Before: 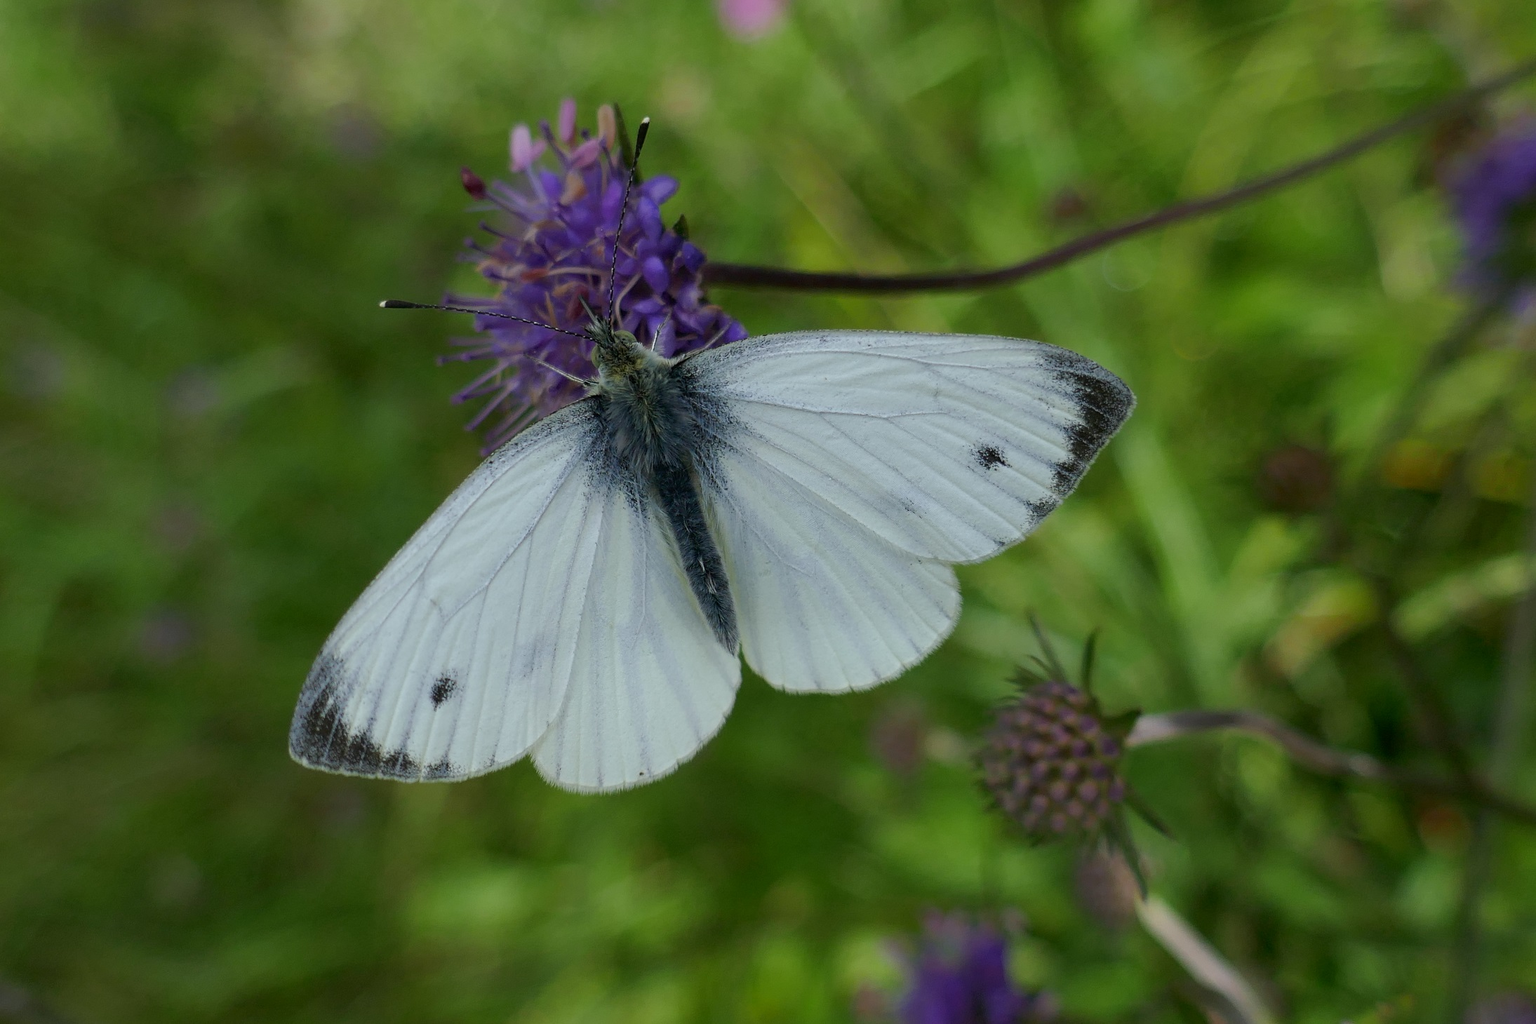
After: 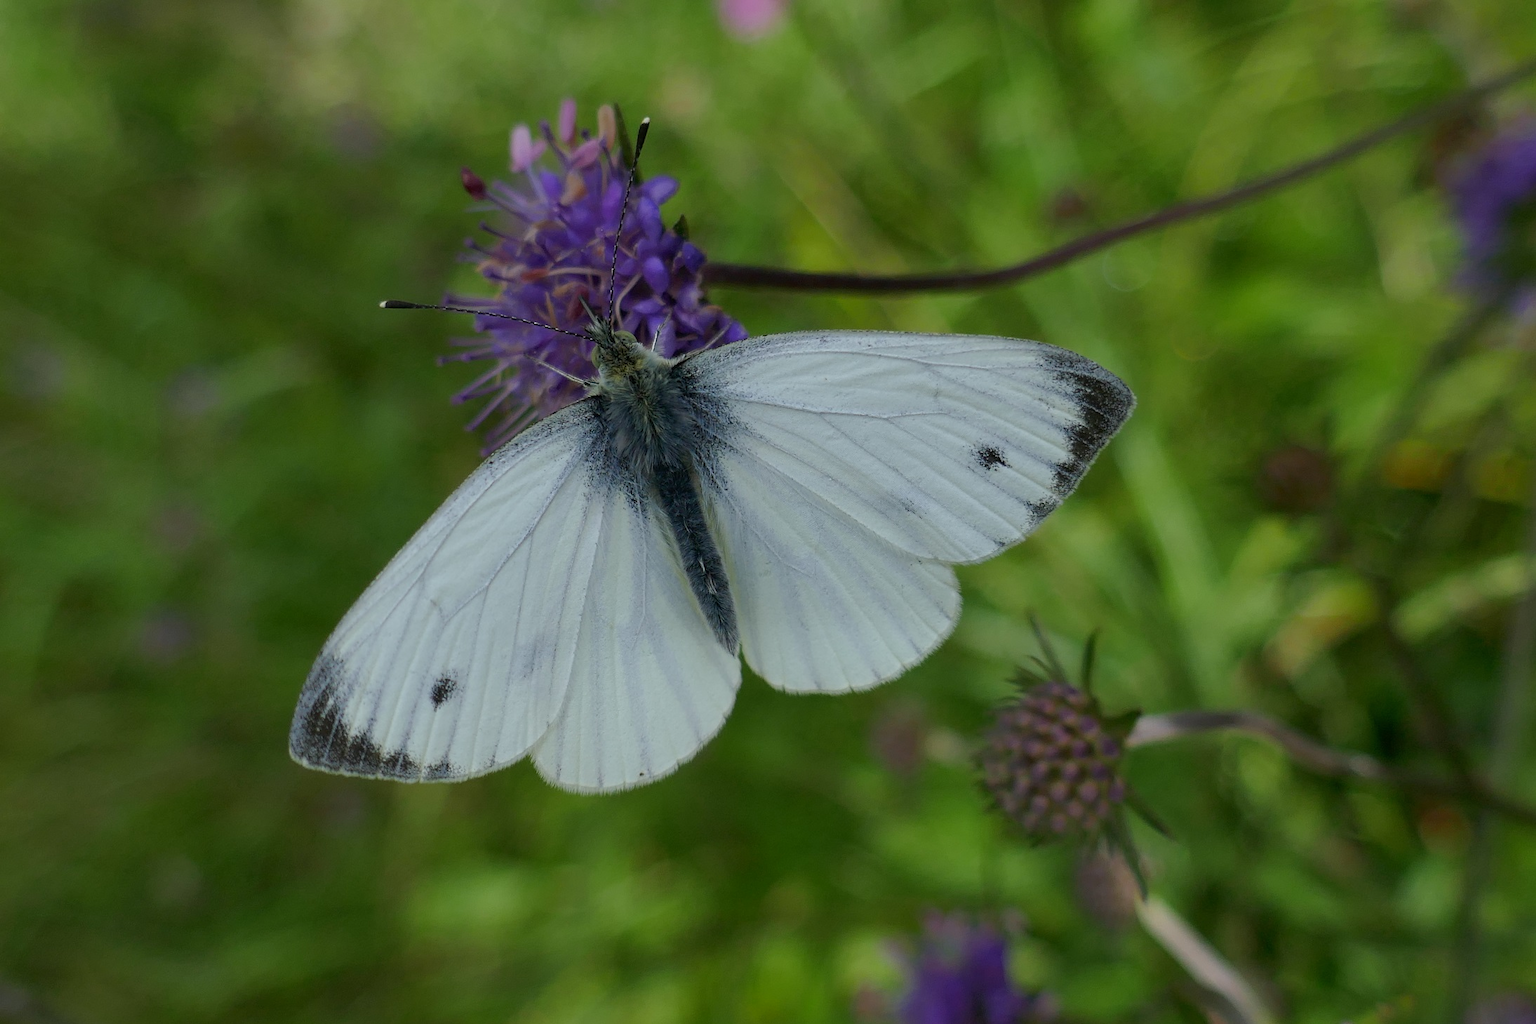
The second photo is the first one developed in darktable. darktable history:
shadows and highlights: shadows 25.4, white point adjustment -3.19, highlights -29.9
